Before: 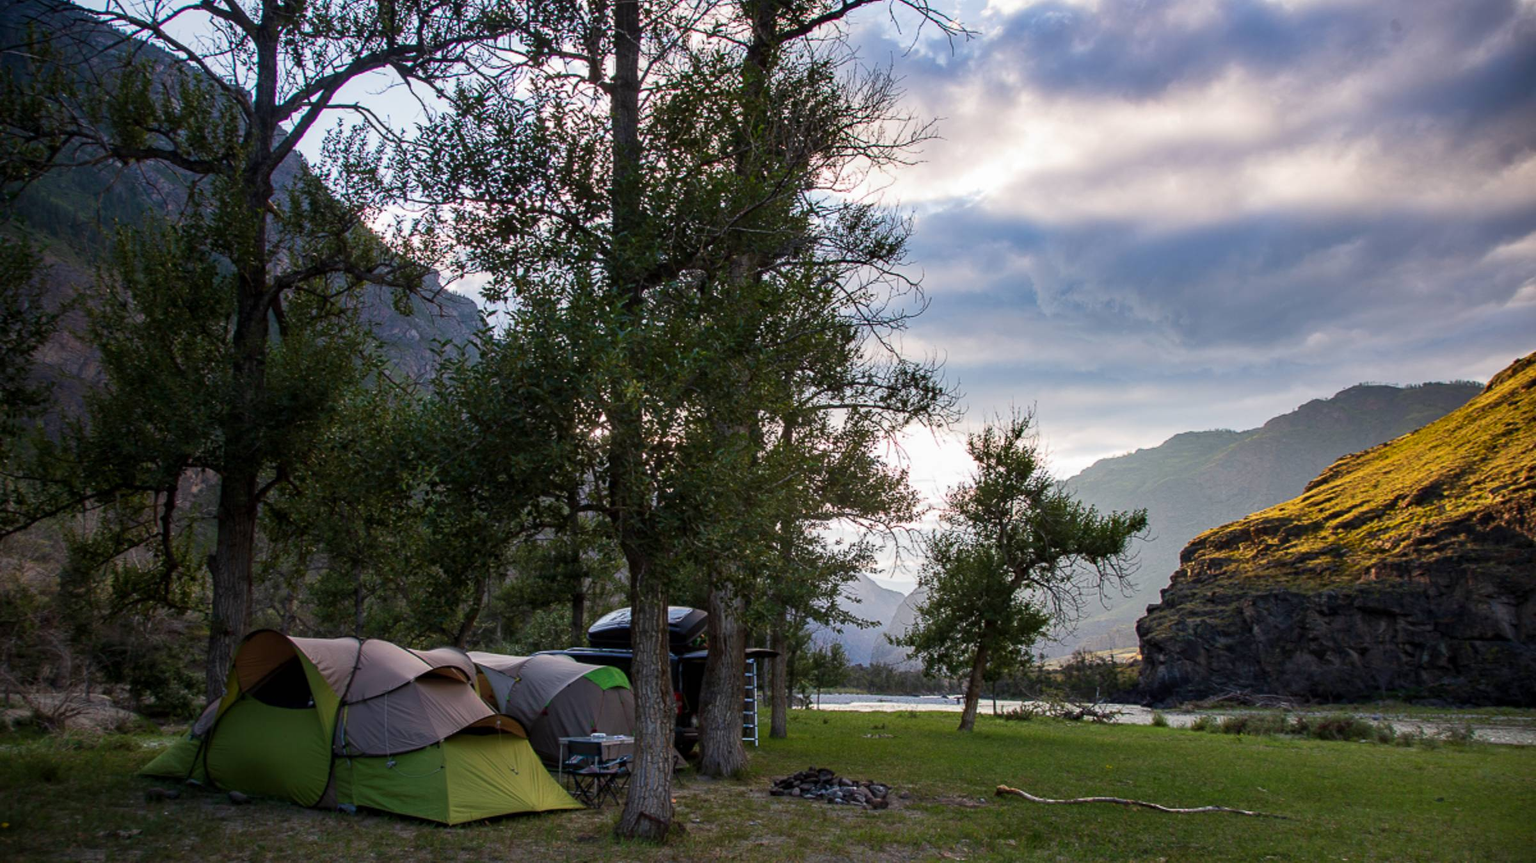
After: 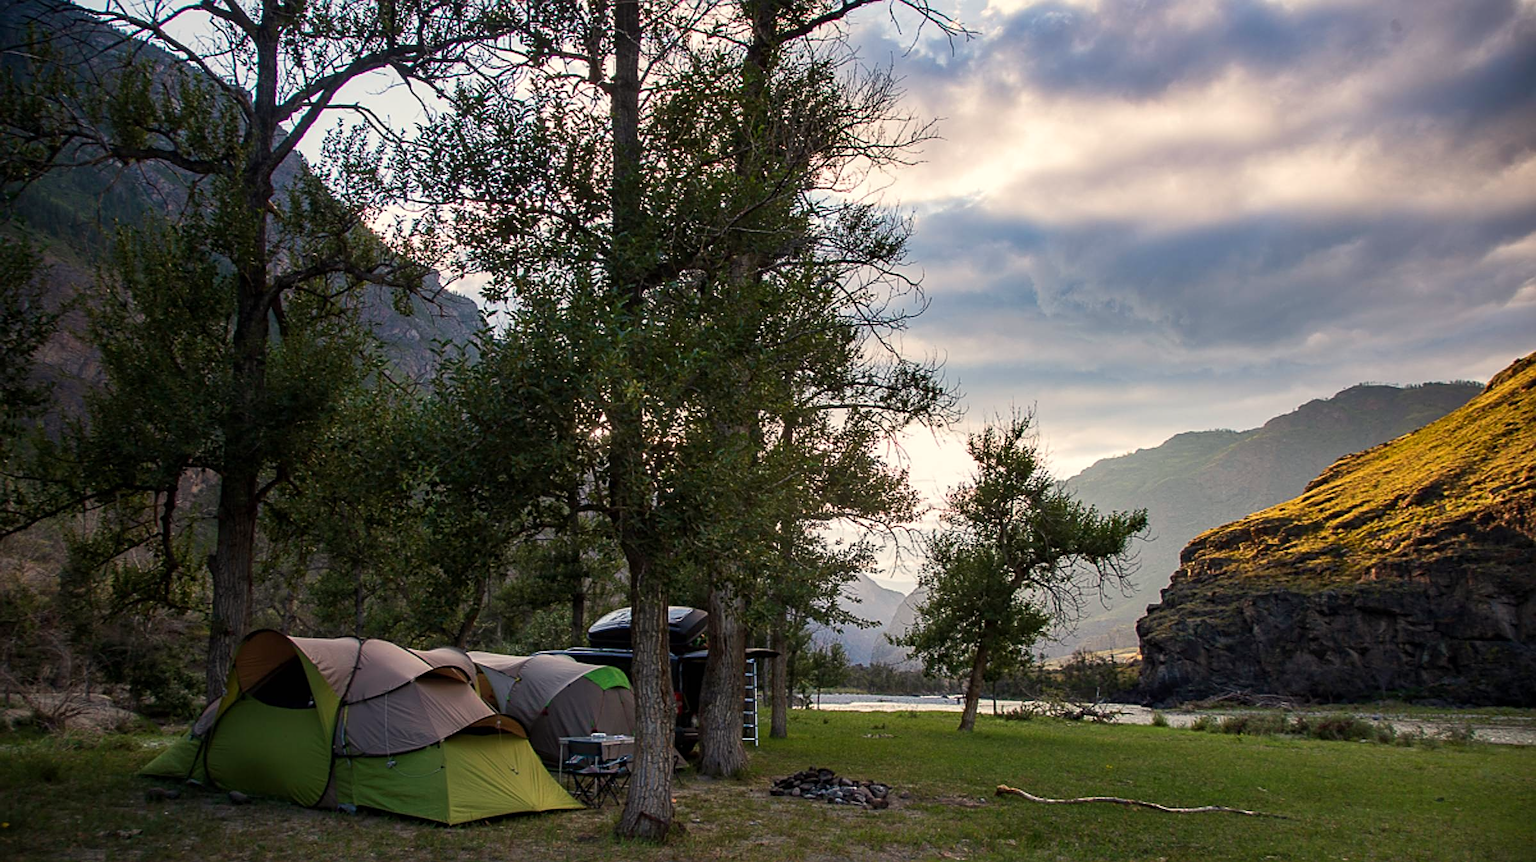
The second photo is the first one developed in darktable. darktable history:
sharpen: on, module defaults
white balance: red 1.045, blue 0.932
tone equalizer: on, module defaults
